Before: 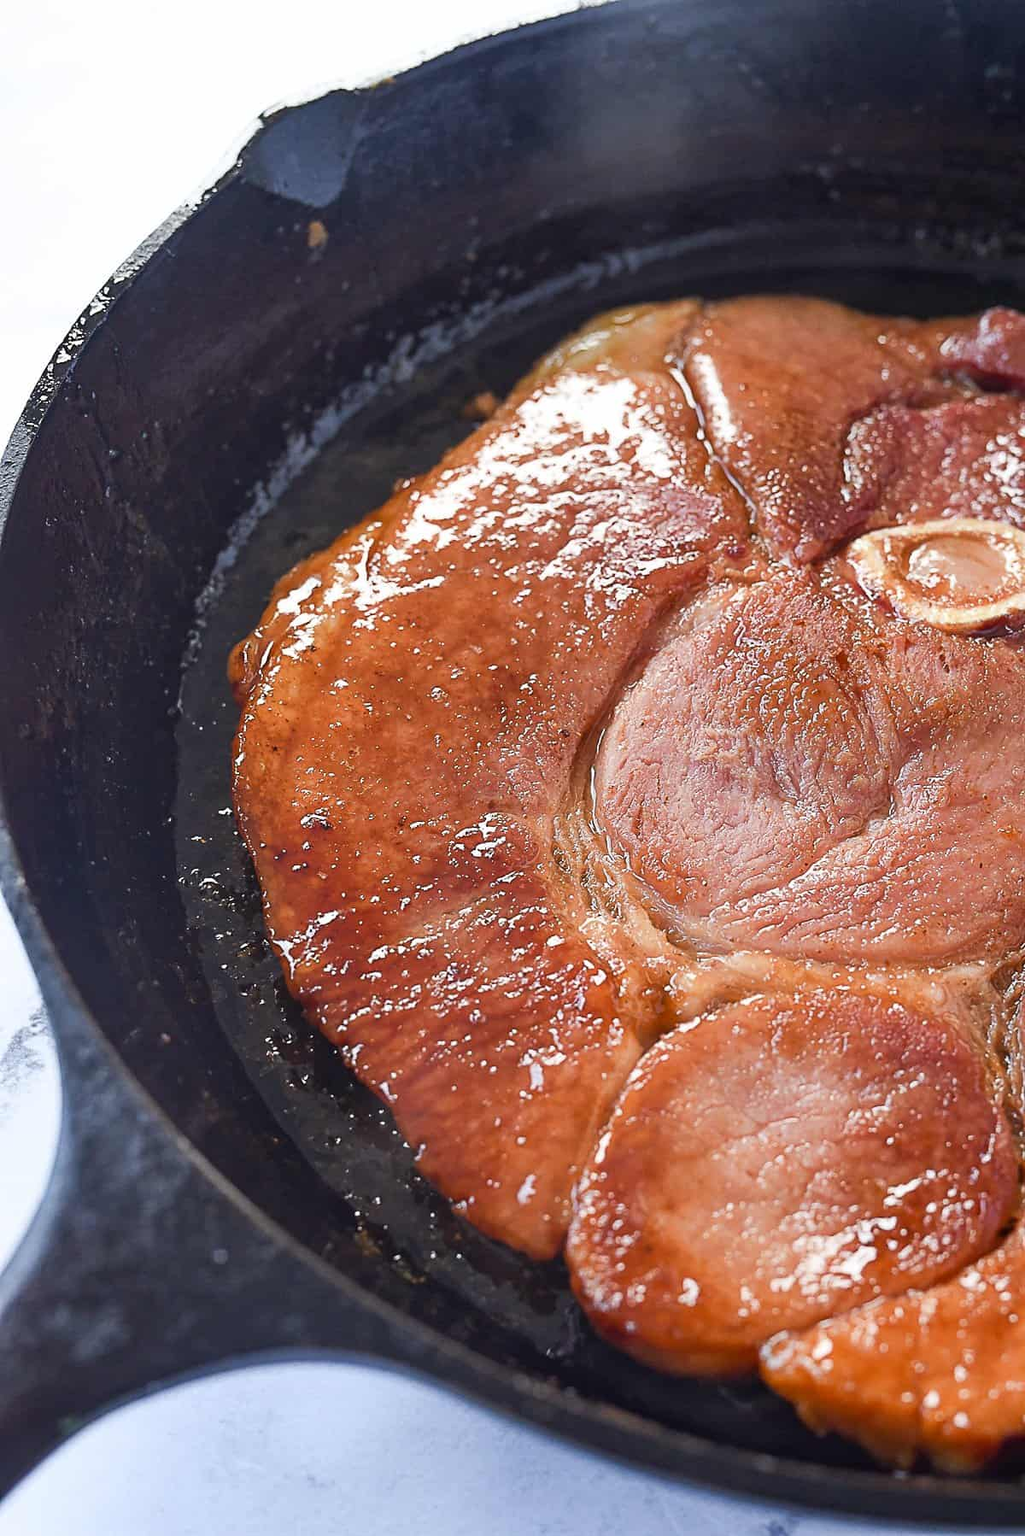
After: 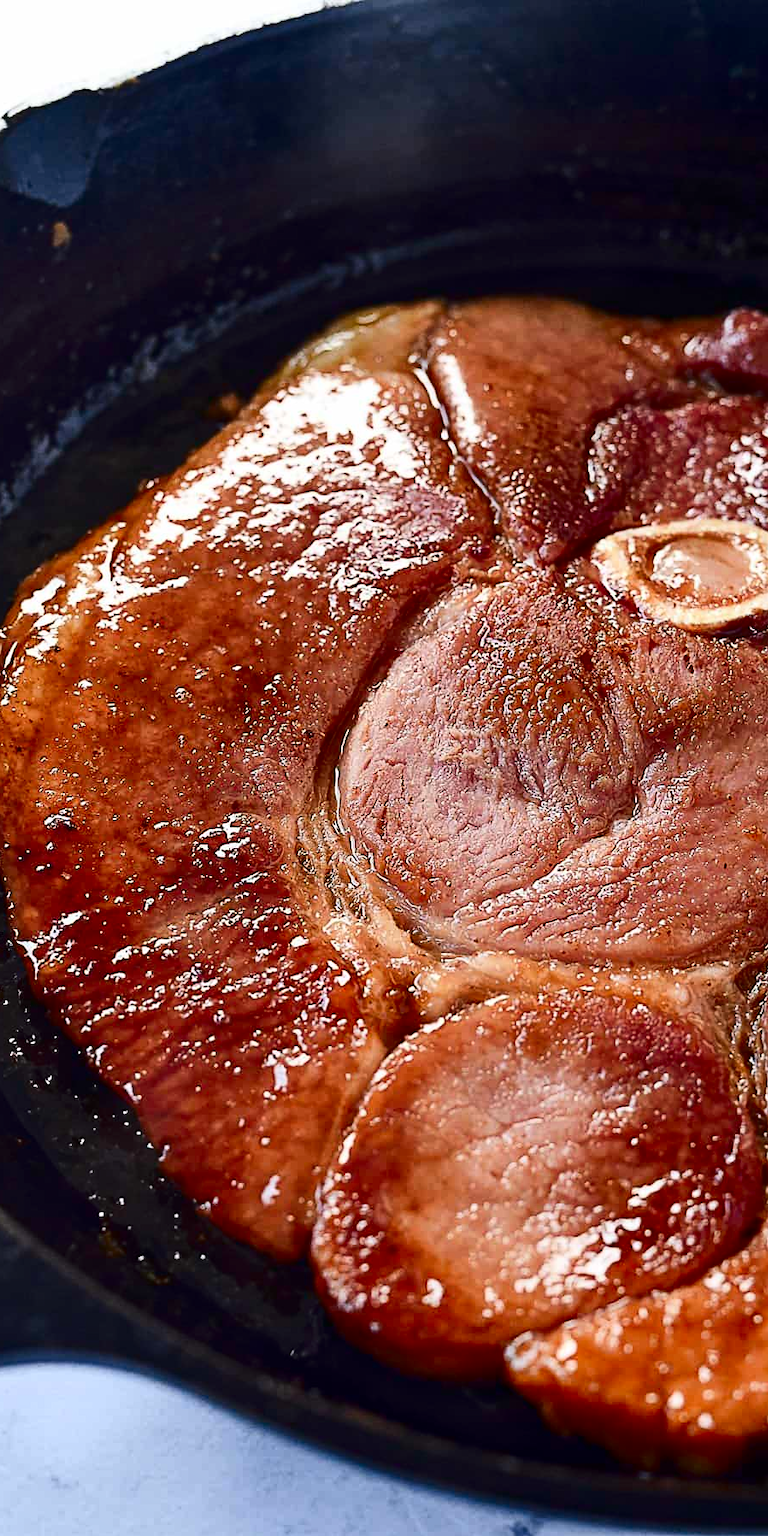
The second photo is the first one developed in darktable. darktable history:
shadows and highlights: shadows 29.62, highlights -30.24, low approximation 0.01, soften with gaussian
crop and rotate: left 25.03%
contrast brightness saturation: contrast 0.242, brightness -0.223, saturation 0.147
color zones: curves: ch0 [(0, 0.5) (0.143, 0.5) (0.286, 0.5) (0.429, 0.5) (0.571, 0.5) (0.714, 0.476) (0.857, 0.5) (1, 0.5)]; ch2 [(0, 0.5) (0.143, 0.5) (0.286, 0.5) (0.429, 0.5) (0.571, 0.5) (0.714, 0.487) (0.857, 0.5) (1, 0.5)]
